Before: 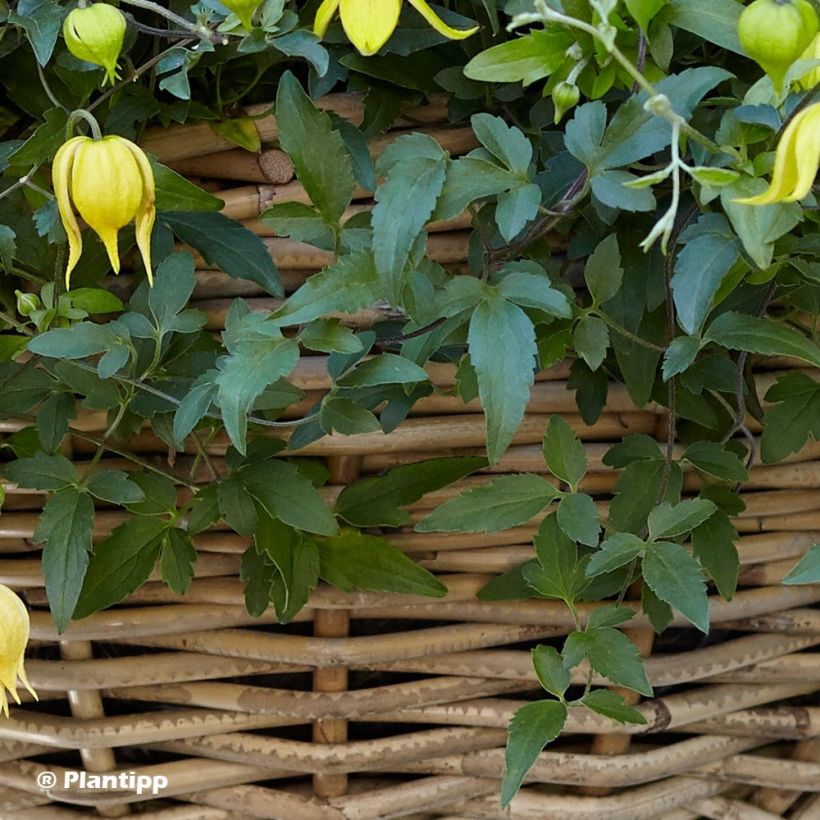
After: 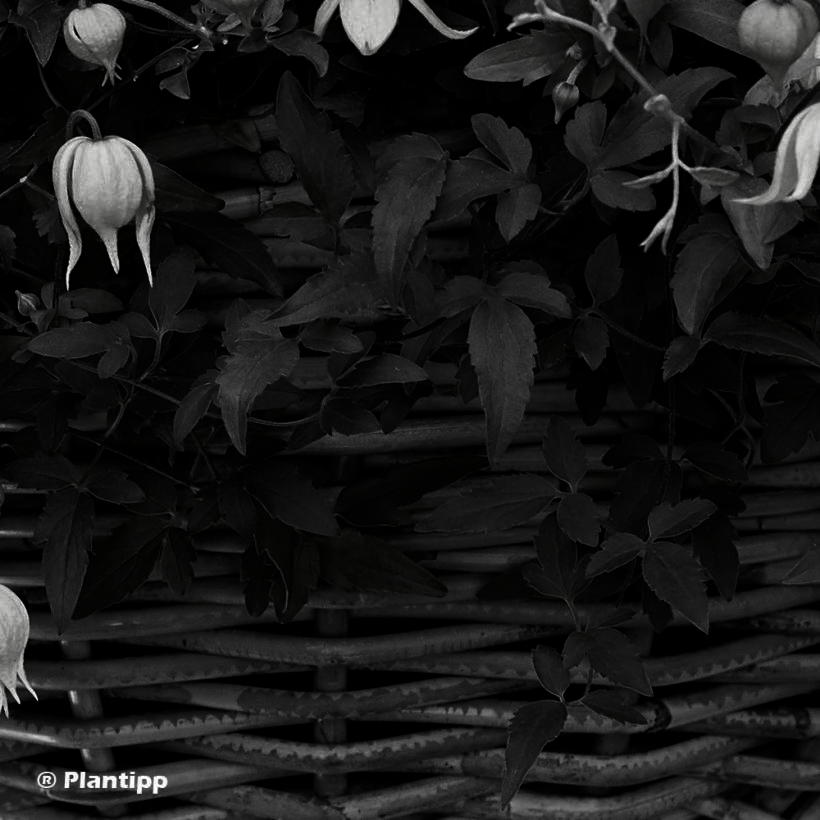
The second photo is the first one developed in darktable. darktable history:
contrast brightness saturation: contrast 0.018, brightness -0.992, saturation -0.989
